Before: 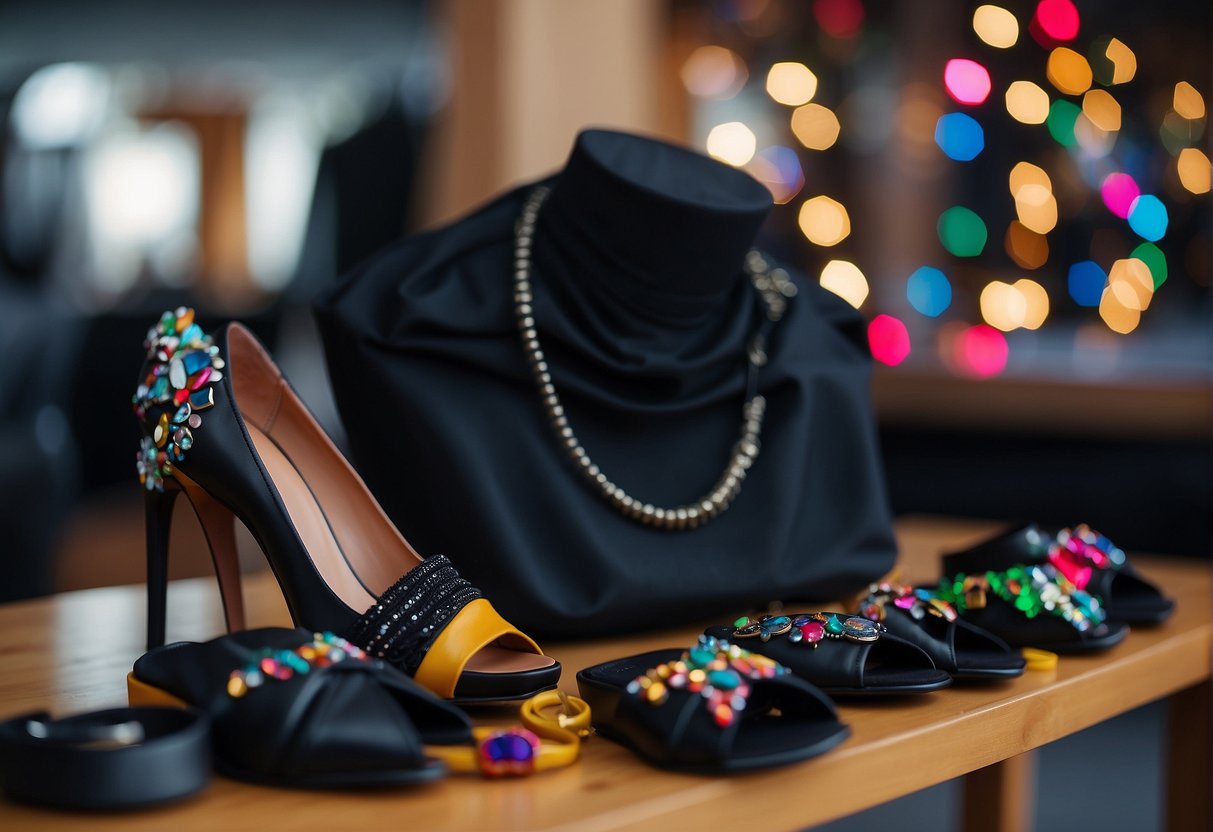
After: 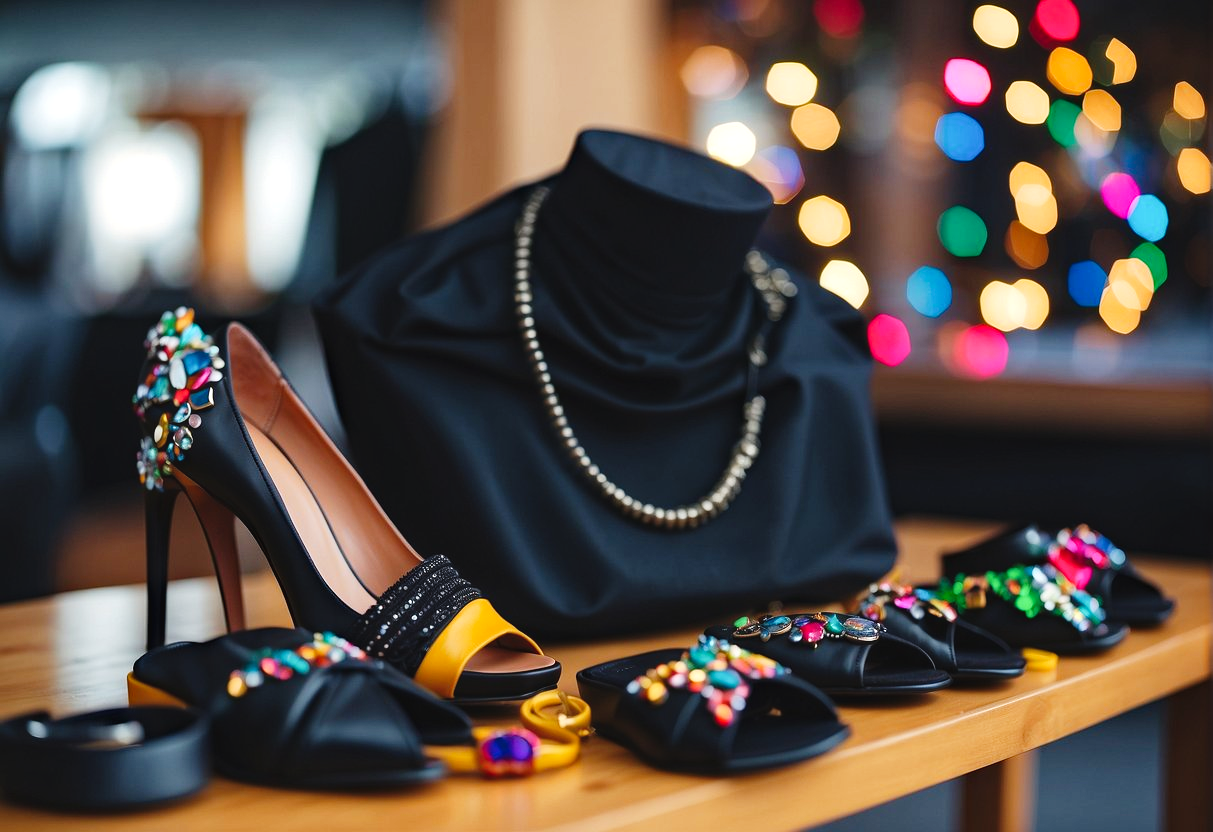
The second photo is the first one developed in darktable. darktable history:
exposure: black level correction -0.002, exposure 0.546 EV, compensate exposure bias true, compensate highlight preservation false
haze removal: adaptive false
tone curve: curves: ch0 [(0, 0.025) (0.15, 0.143) (0.452, 0.486) (0.751, 0.788) (1, 0.961)]; ch1 [(0, 0) (0.43, 0.408) (0.476, 0.469) (0.497, 0.494) (0.546, 0.571) (0.566, 0.607) (0.62, 0.657) (1, 1)]; ch2 [(0, 0) (0.386, 0.397) (0.505, 0.498) (0.547, 0.546) (0.579, 0.58) (1, 1)], preserve colors none
